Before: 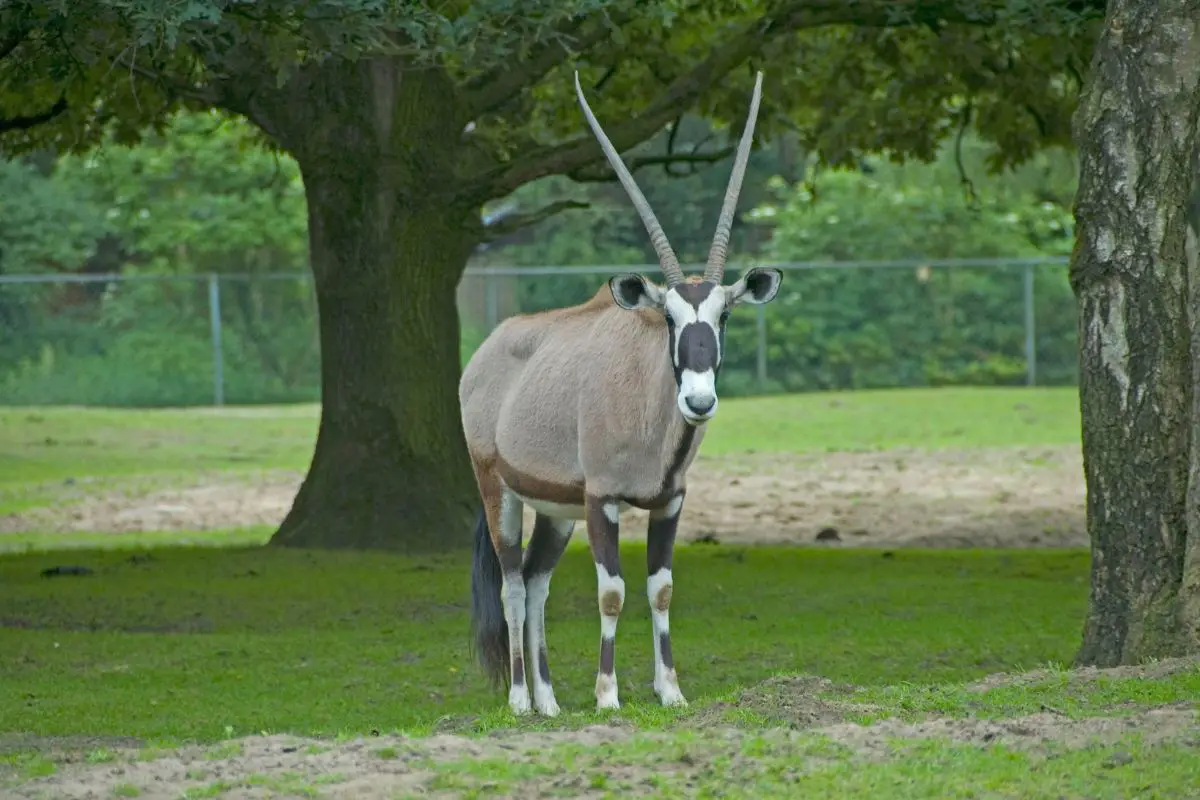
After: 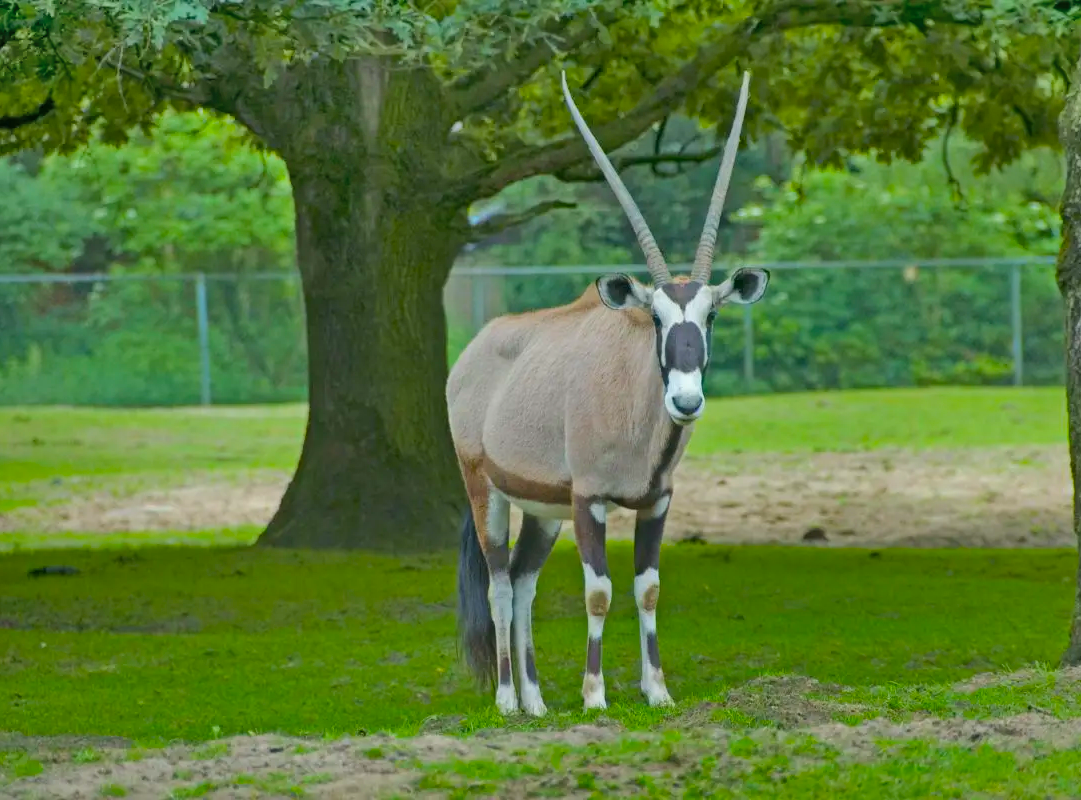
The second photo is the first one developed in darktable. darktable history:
crop and rotate: left 1.088%, right 8.807%
color balance rgb: perceptual saturation grading › global saturation 25%, perceptual brilliance grading › mid-tones 10%, perceptual brilliance grading › shadows 15%, global vibrance 20%
shadows and highlights: radius 123.98, shadows 100, white point adjustment -3, highlights -100, highlights color adjustment 89.84%, soften with gaussian
